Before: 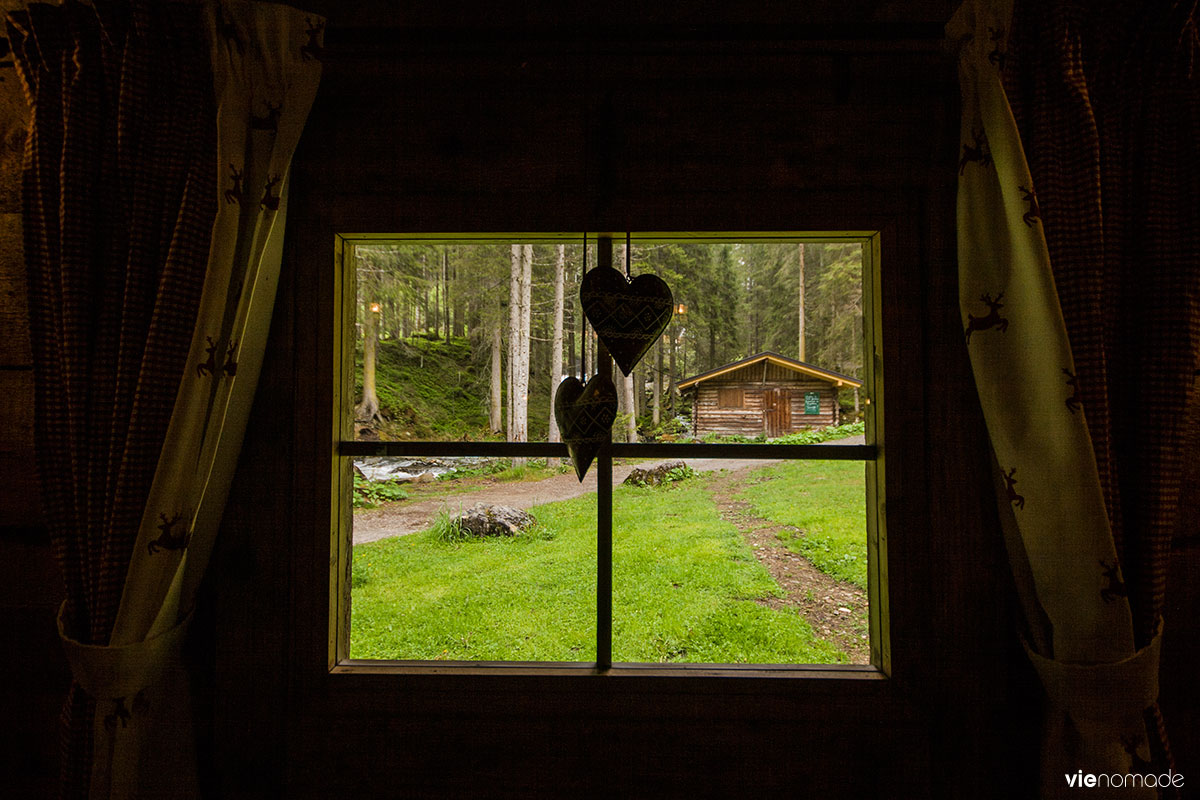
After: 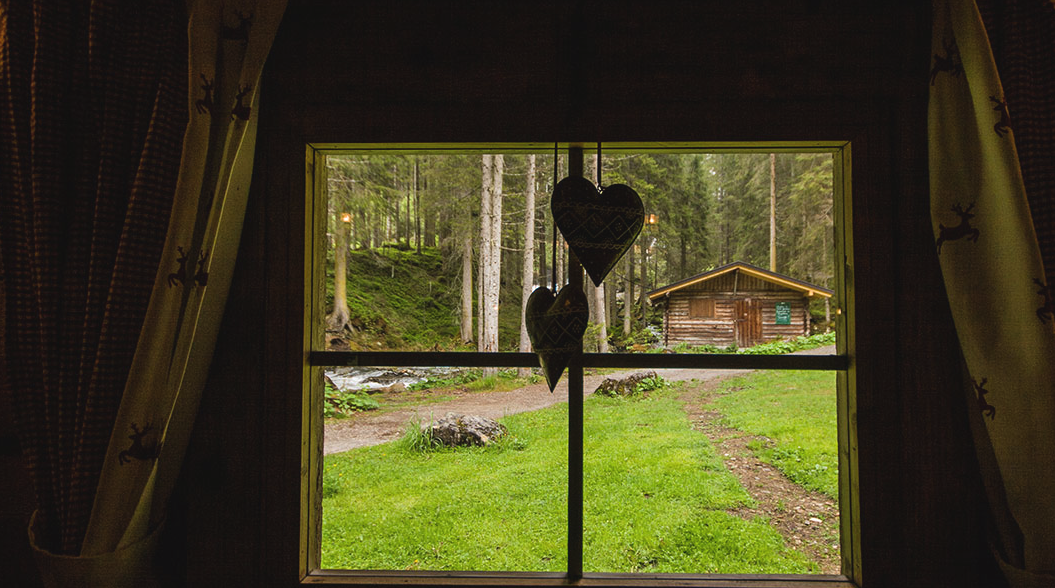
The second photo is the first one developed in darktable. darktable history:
exposure: black level correction -0.005, exposure 0.054 EV, compensate highlight preservation false
crop and rotate: left 2.425%, top 11.305%, right 9.6%, bottom 15.08%
